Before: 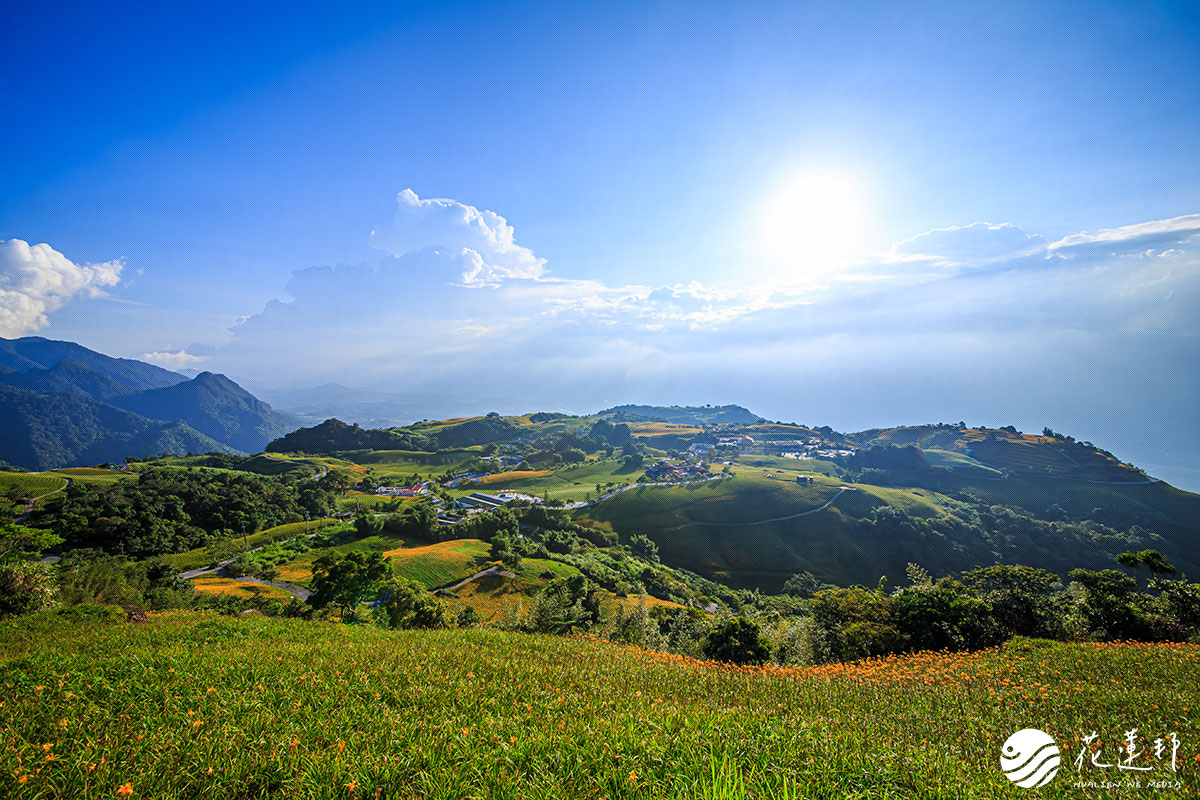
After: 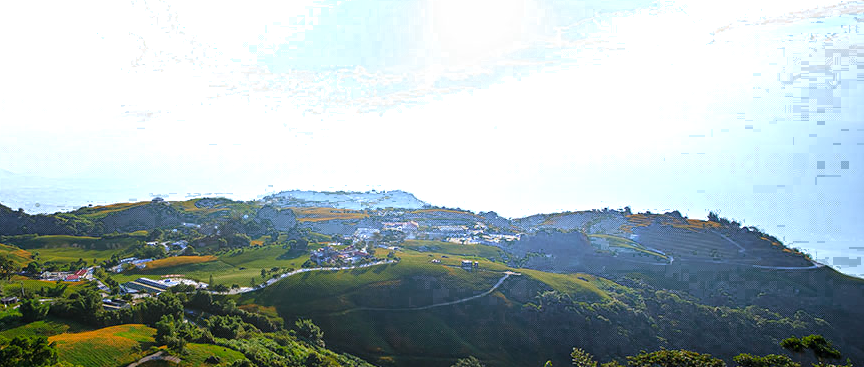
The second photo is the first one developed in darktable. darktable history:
color zones: curves: ch0 [(0.203, 0.433) (0.607, 0.517) (0.697, 0.696) (0.705, 0.897)]
tone equalizer: on, module defaults
crop and rotate: left 27.938%, top 27.046%, bottom 27.046%
